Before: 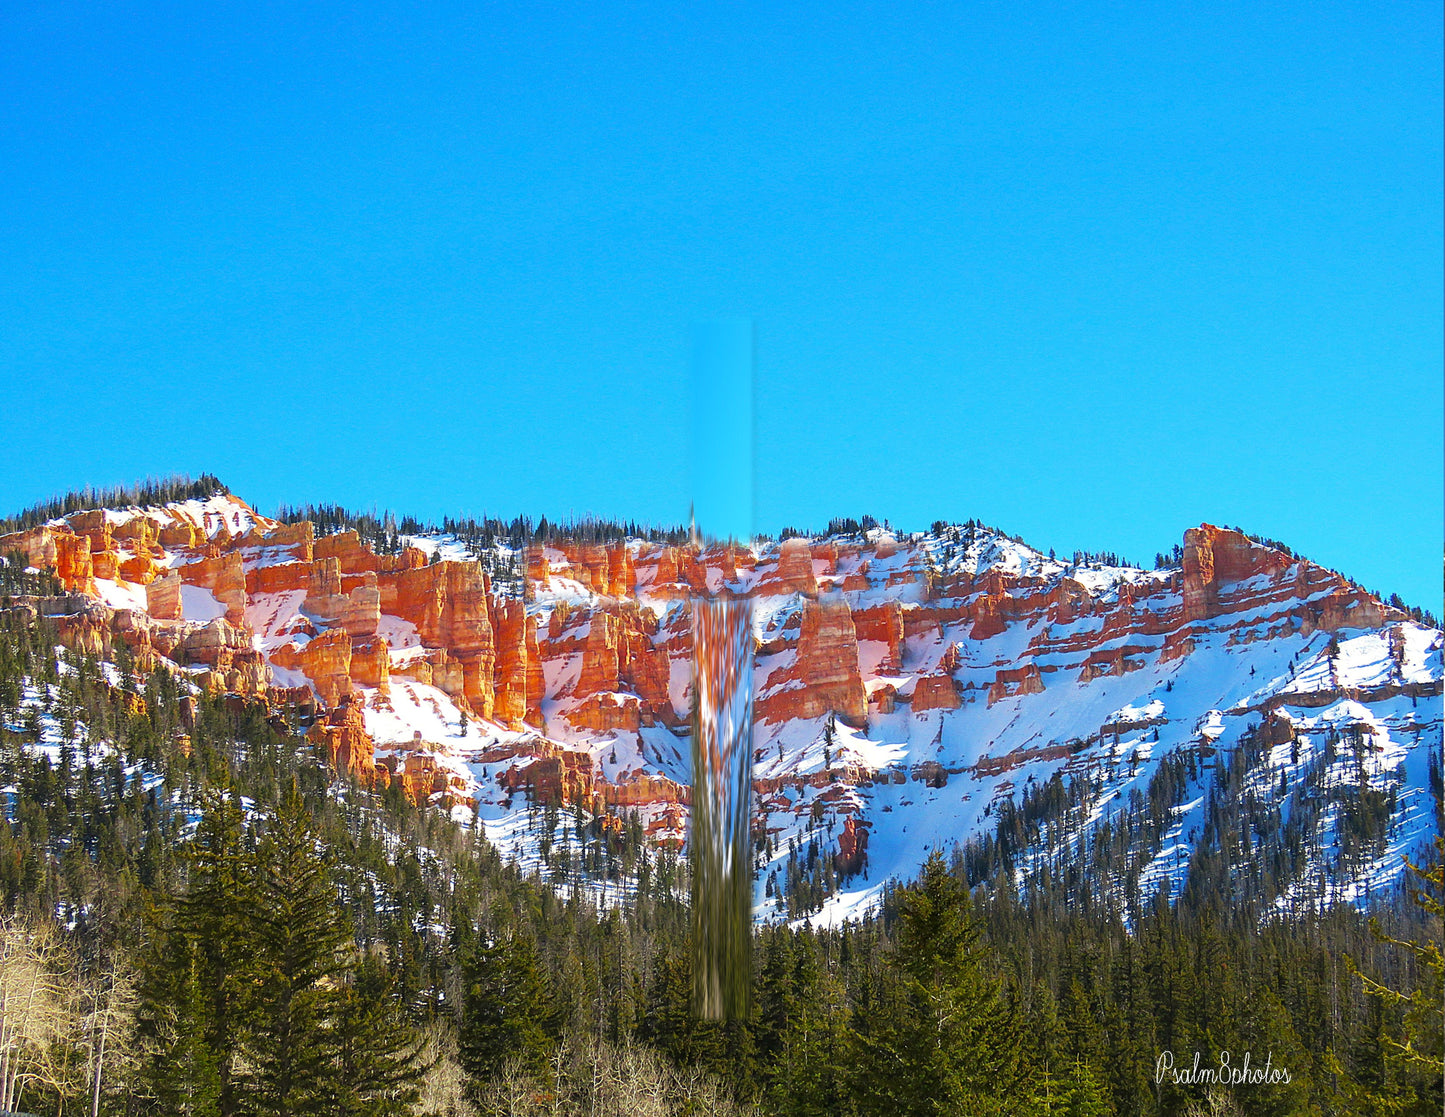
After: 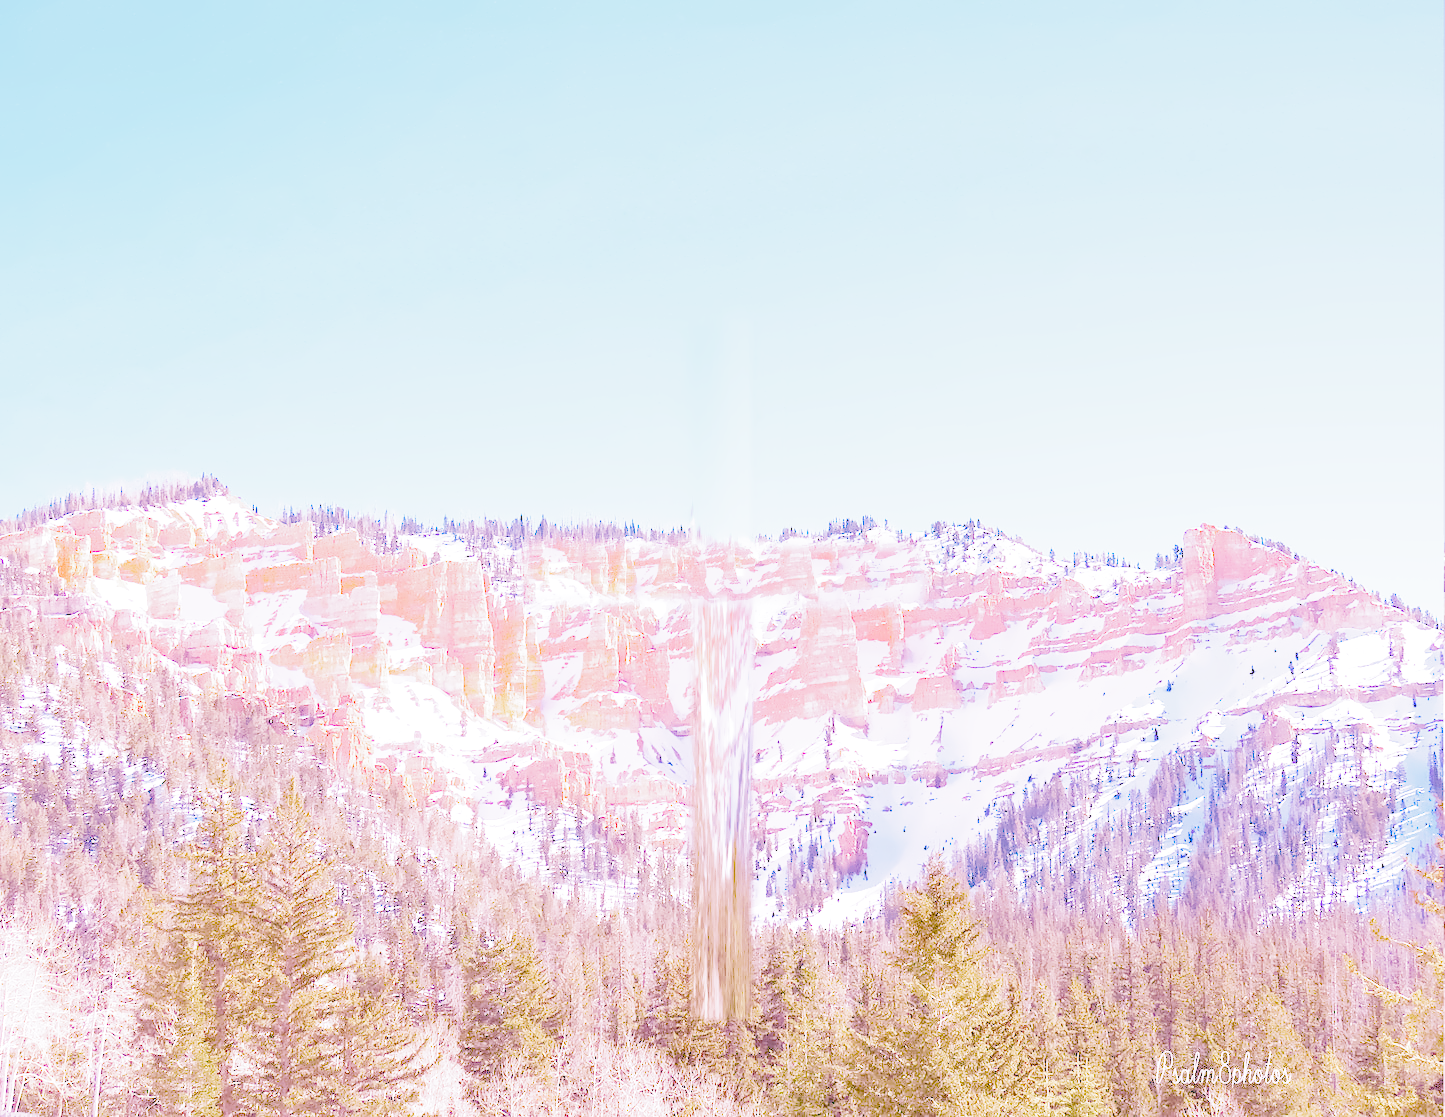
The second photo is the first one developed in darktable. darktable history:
white balance: red 2.229, blue 1.46
highlight reconstruction: on, module defaults
lens correction: scale 1, crop 1, focal 35, aperture 5, distance 0.775, camera "Canon EOS RP", lens "Canon RF 35mm F1.8 MACRO IS STM"
exposure: black level correction 0, exposure 1.45 EV, compensate exposure bias true, compensate highlight preservation false
color calibration: illuminant as shot in camera, x 0.37, y 0.382, temperature 4313.32 K
color balance rgb "basic colorfulness: vibrant colors": perceptual saturation grading › global saturation 20%, perceptual saturation grading › highlights -25%, perceptual saturation grading › shadows 50%
filmic rgb: black relative exposure -2.85 EV, white relative exposure 4.56 EV, hardness 1.77, contrast 1.25, preserve chrominance no, color science v5 (2021)
local contrast: on, module defaults
velvia: on, module defaults
haze removal: compatibility mode true, adaptive false
denoise (profiled): preserve shadows 1.52, scattering 0.002, a [-1, 0, 0], compensate highlight preservation false
